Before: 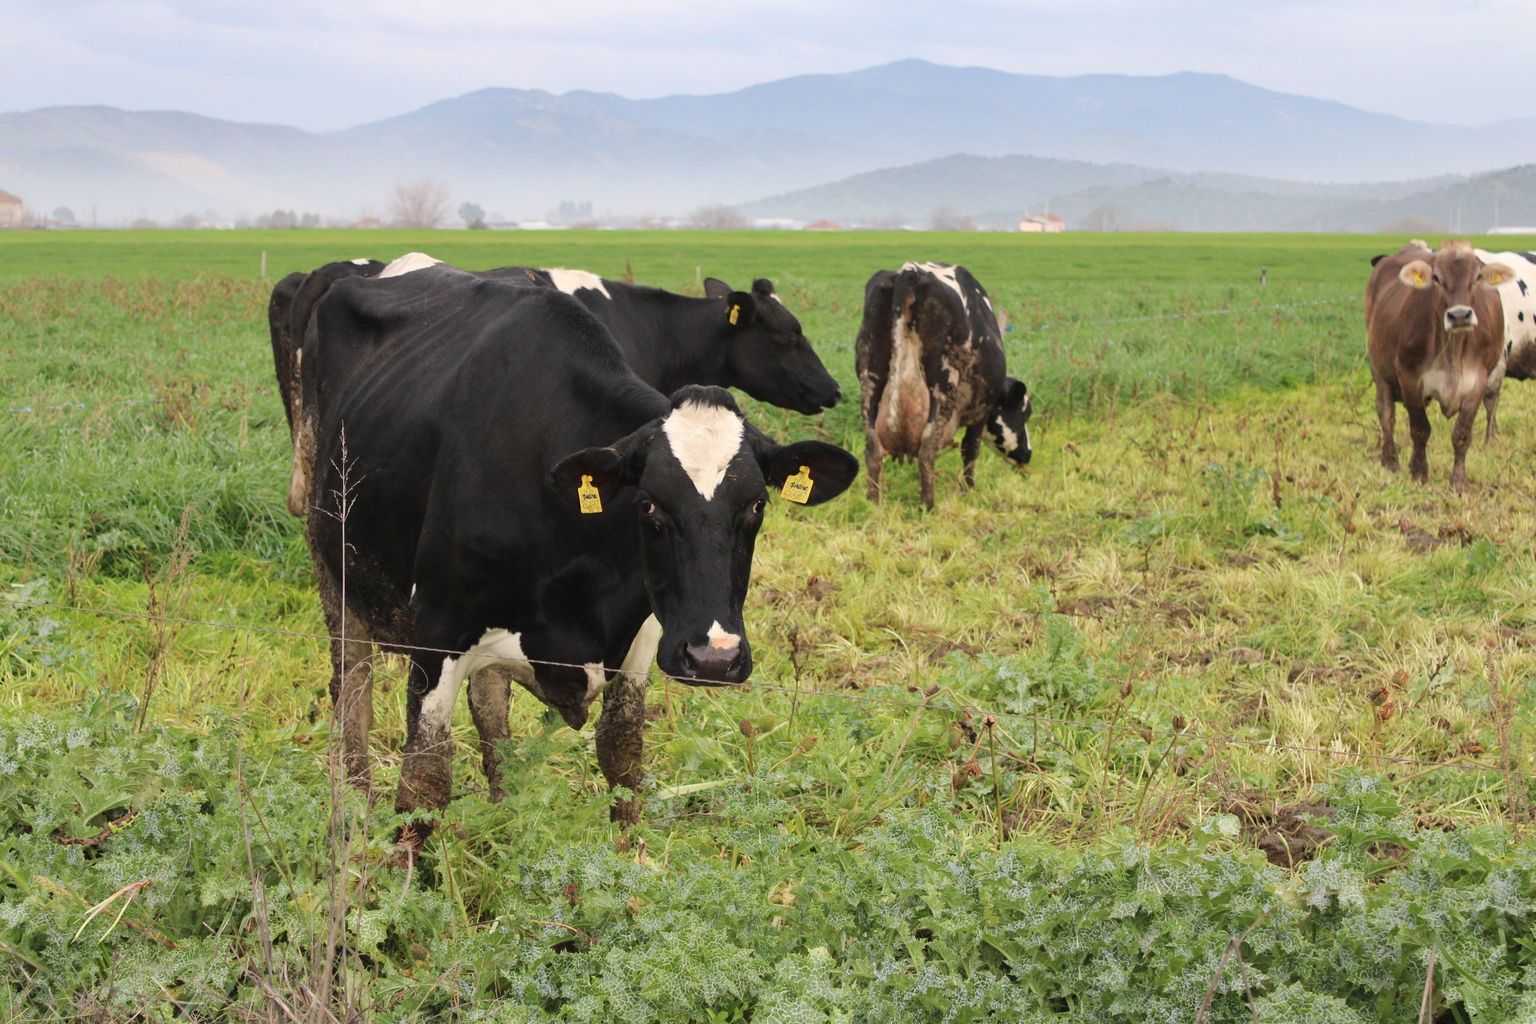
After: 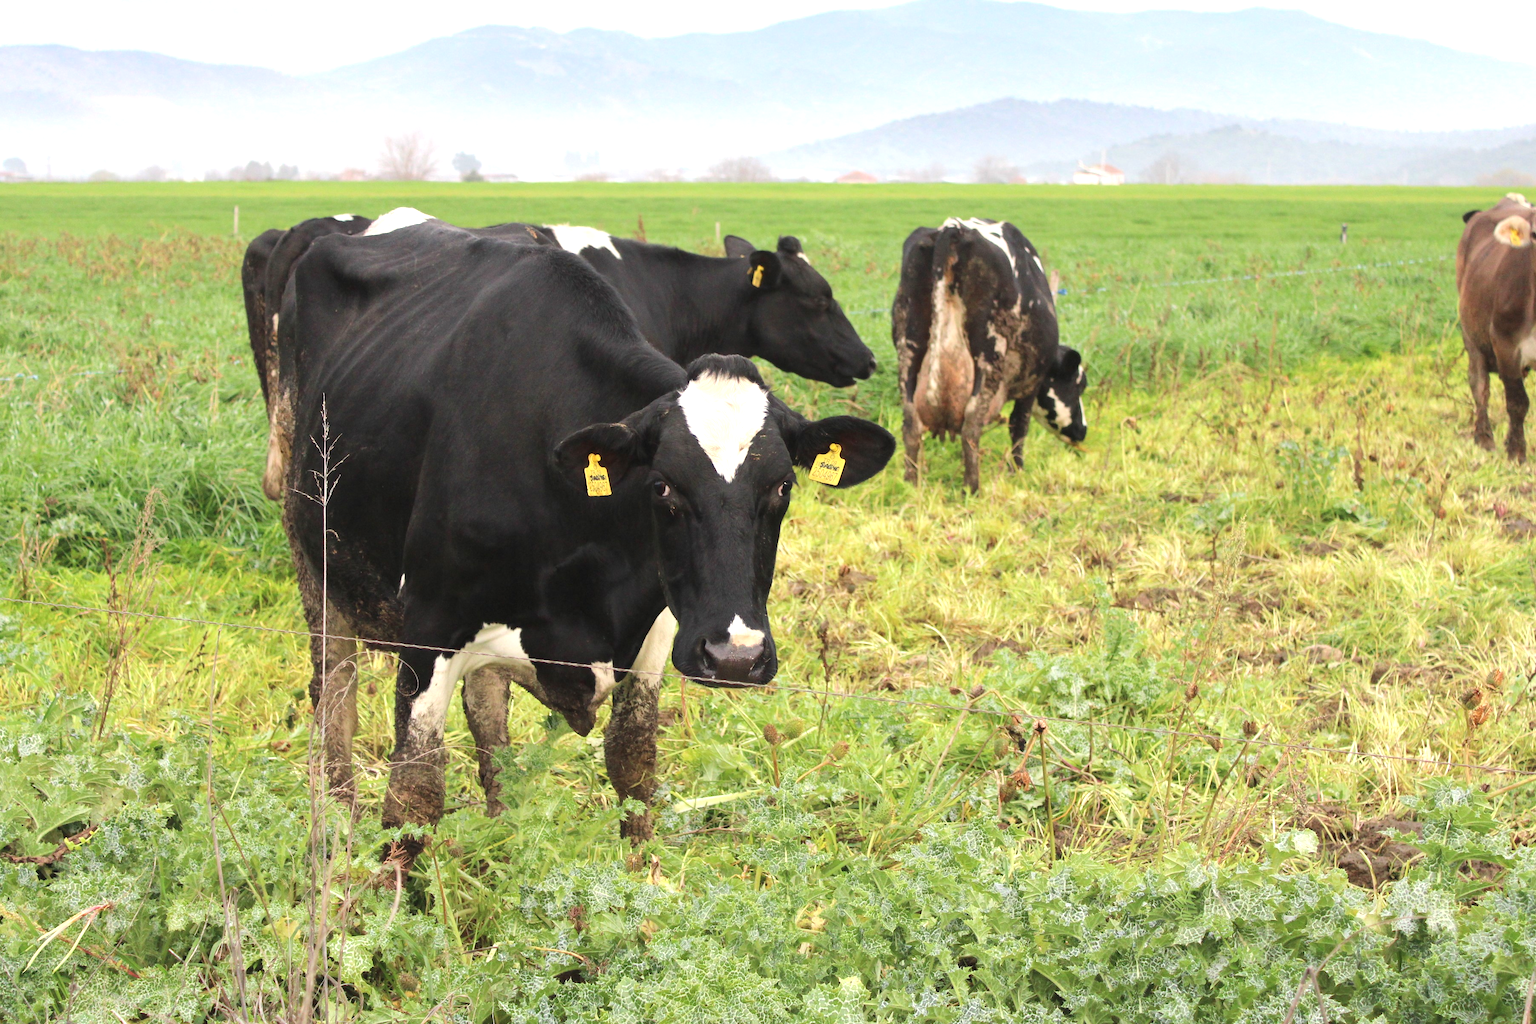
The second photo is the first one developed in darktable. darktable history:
crop: left 3.305%, top 6.436%, right 6.389%, bottom 3.258%
exposure: black level correction 0, exposure 0.7 EV, compensate exposure bias true, compensate highlight preservation false
